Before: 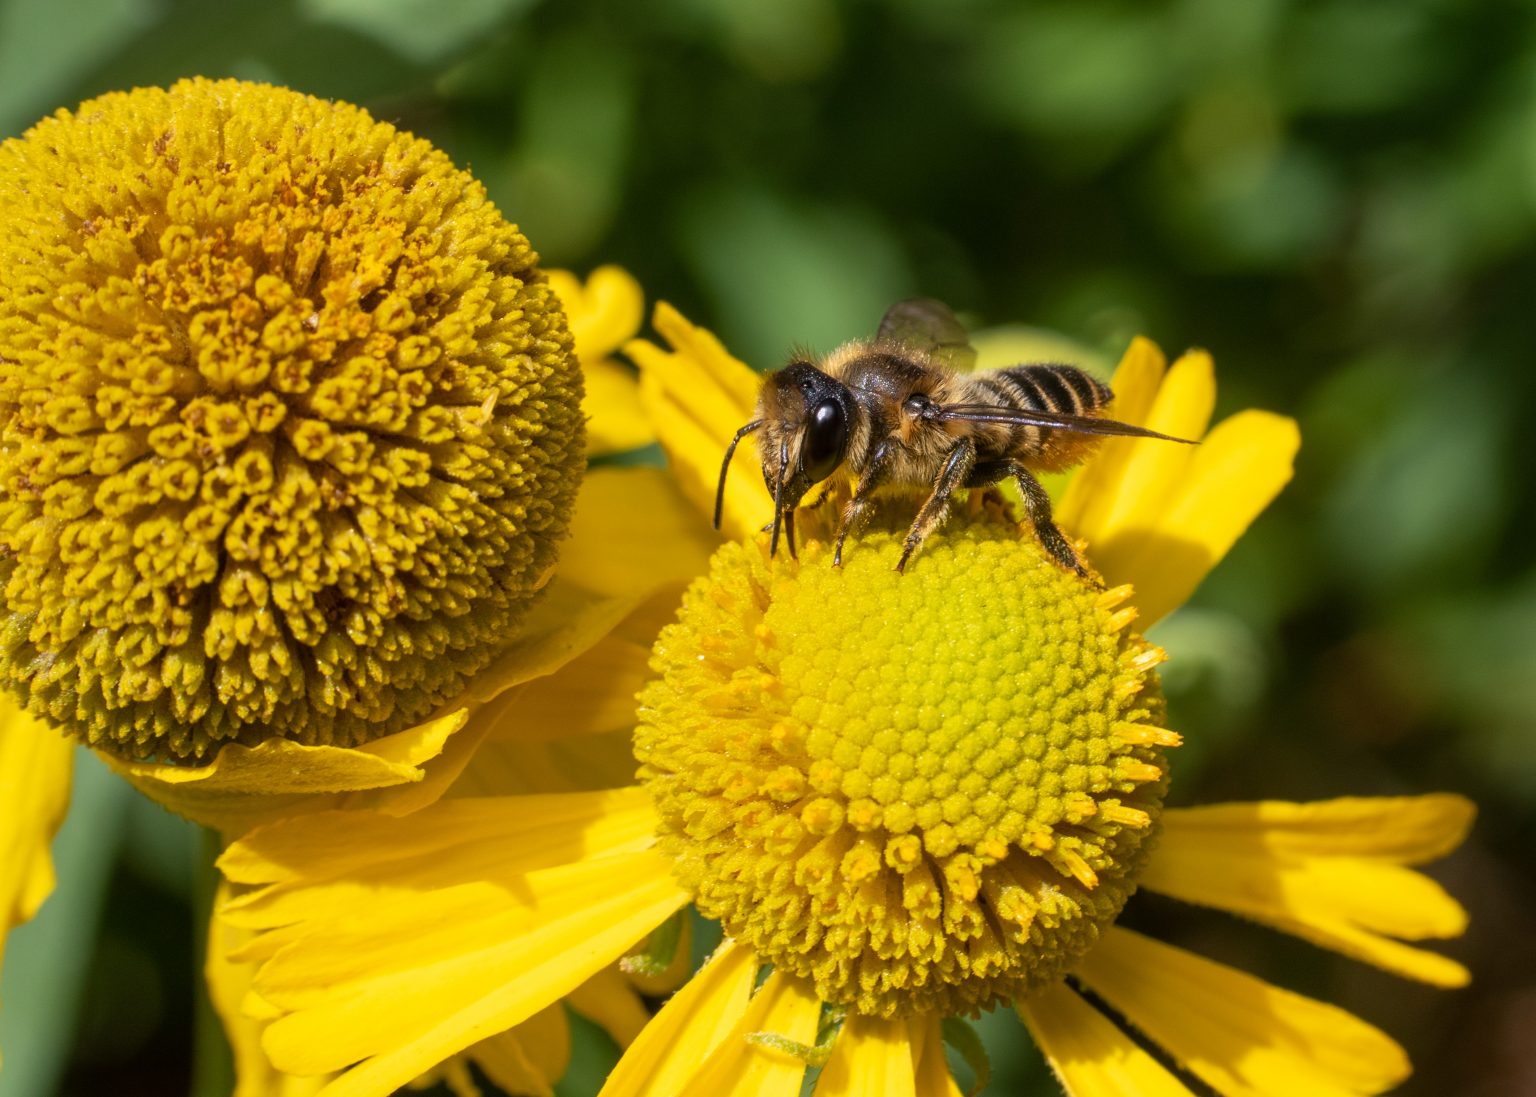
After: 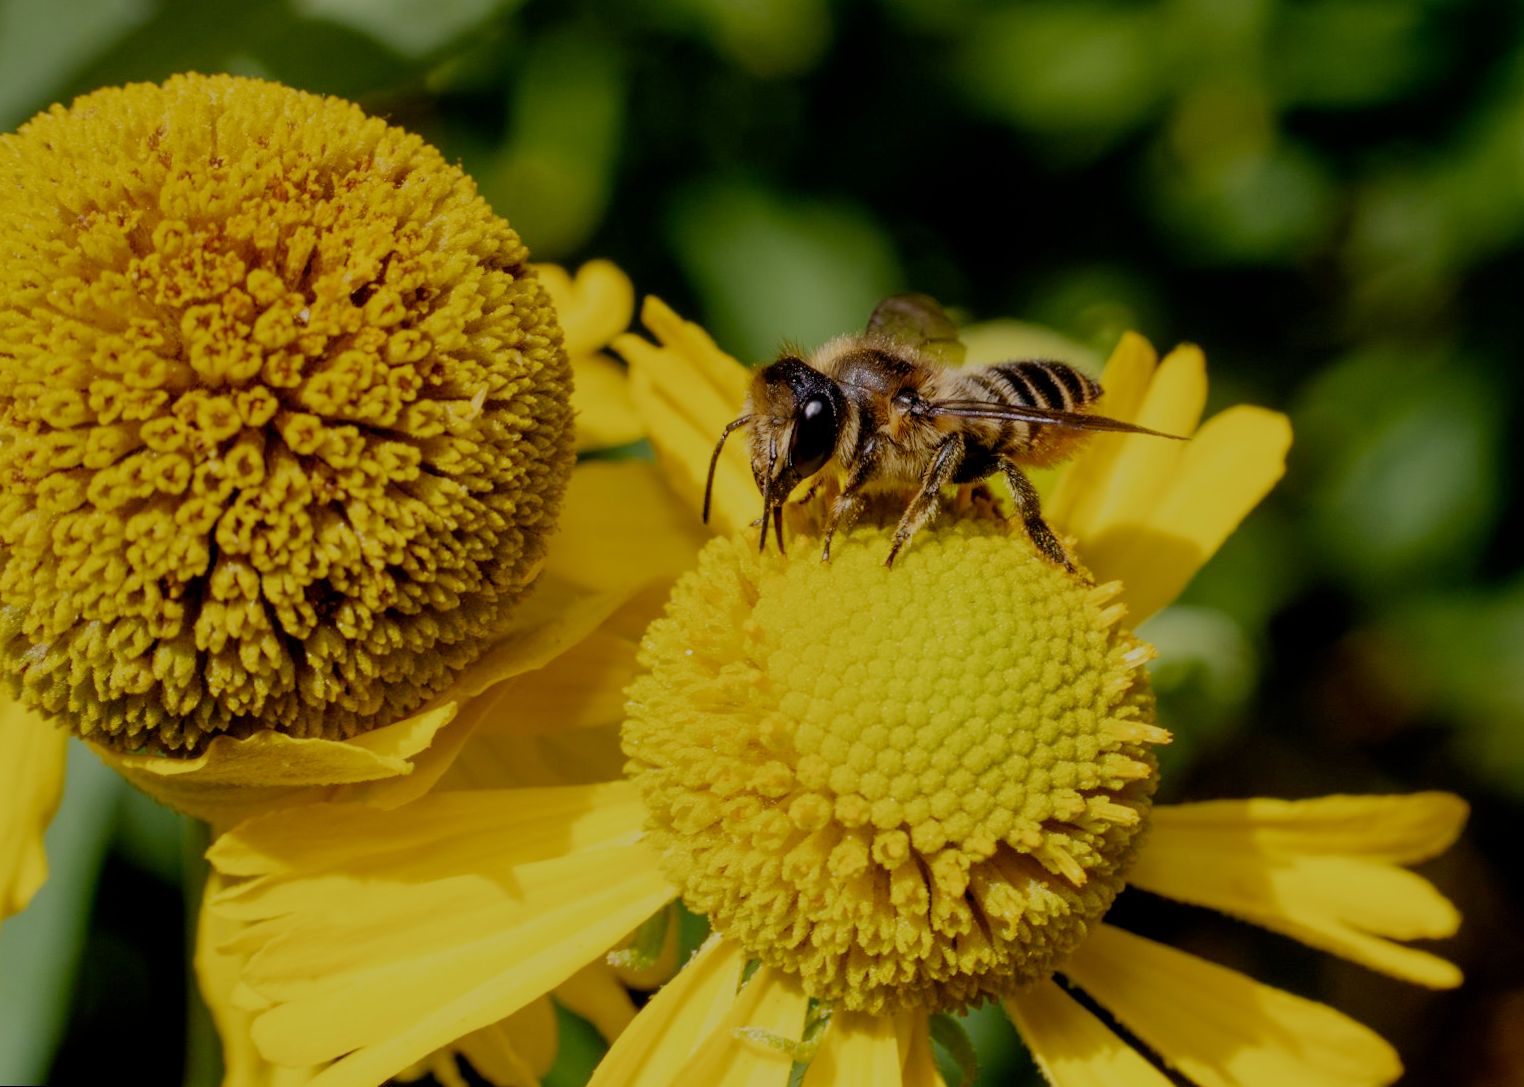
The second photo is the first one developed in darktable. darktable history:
rotate and perspective: rotation 0.192°, lens shift (horizontal) -0.015, crop left 0.005, crop right 0.996, crop top 0.006, crop bottom 0.99
graduated density: density 0.38 EV, hardness 21%, rotation -6.11°, saturation 32%
exposure: exposure -0.177 EV, compensate highlight preservation false
filmic rgb: middle gray luminance 18%, black relative exposure -7.5 EV, white relative exposure 8.5 EV, threshold 6 EV, target black luminance 0%, hardness 2.23, latitude 18.37%, contrast 0.878, highlights saturation mix 5%, shadows ↔ highlights balance 10.15%, add noise in highlights 0, preserve chrominance no, color science v3 (2019), use custom middle-gray values true, iterations of high-quality reconstruction 0, contrast in highlights soft, enable highlight reconstruction true
